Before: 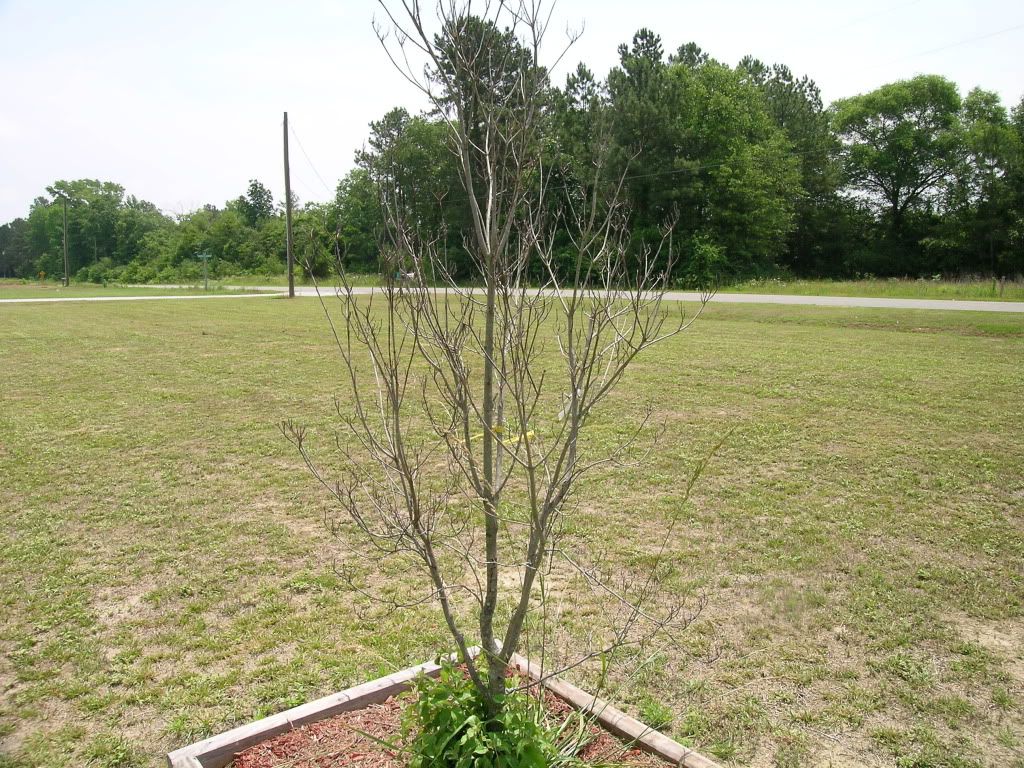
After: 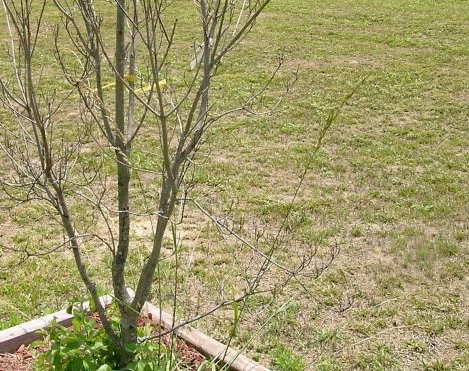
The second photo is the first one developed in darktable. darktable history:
haze removal: strength 0.29, distance 0.25, compatibility mode true, adaptive false
crop: left 35.976%, top 45.819%, right 18.162%, bottom 5.807%
